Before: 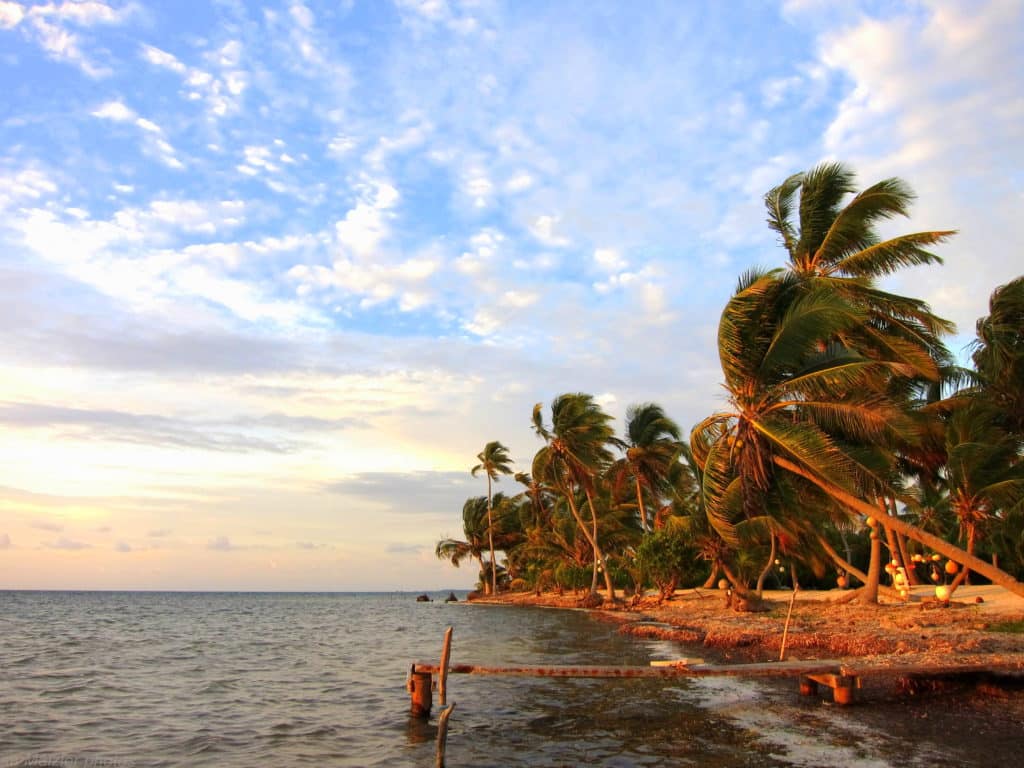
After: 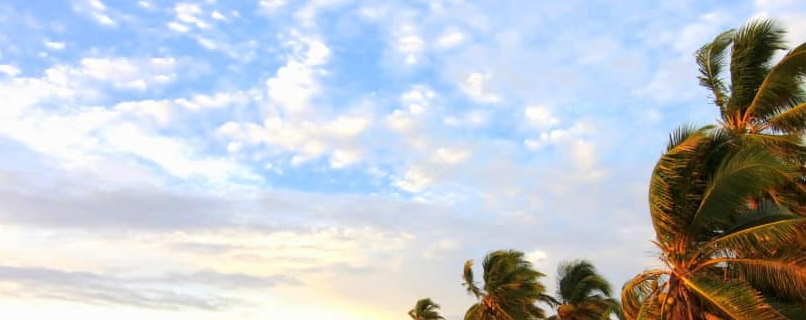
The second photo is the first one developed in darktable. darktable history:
crop: left 6.825%, top 18.686%, right 14.45%, bottom 39.643%
